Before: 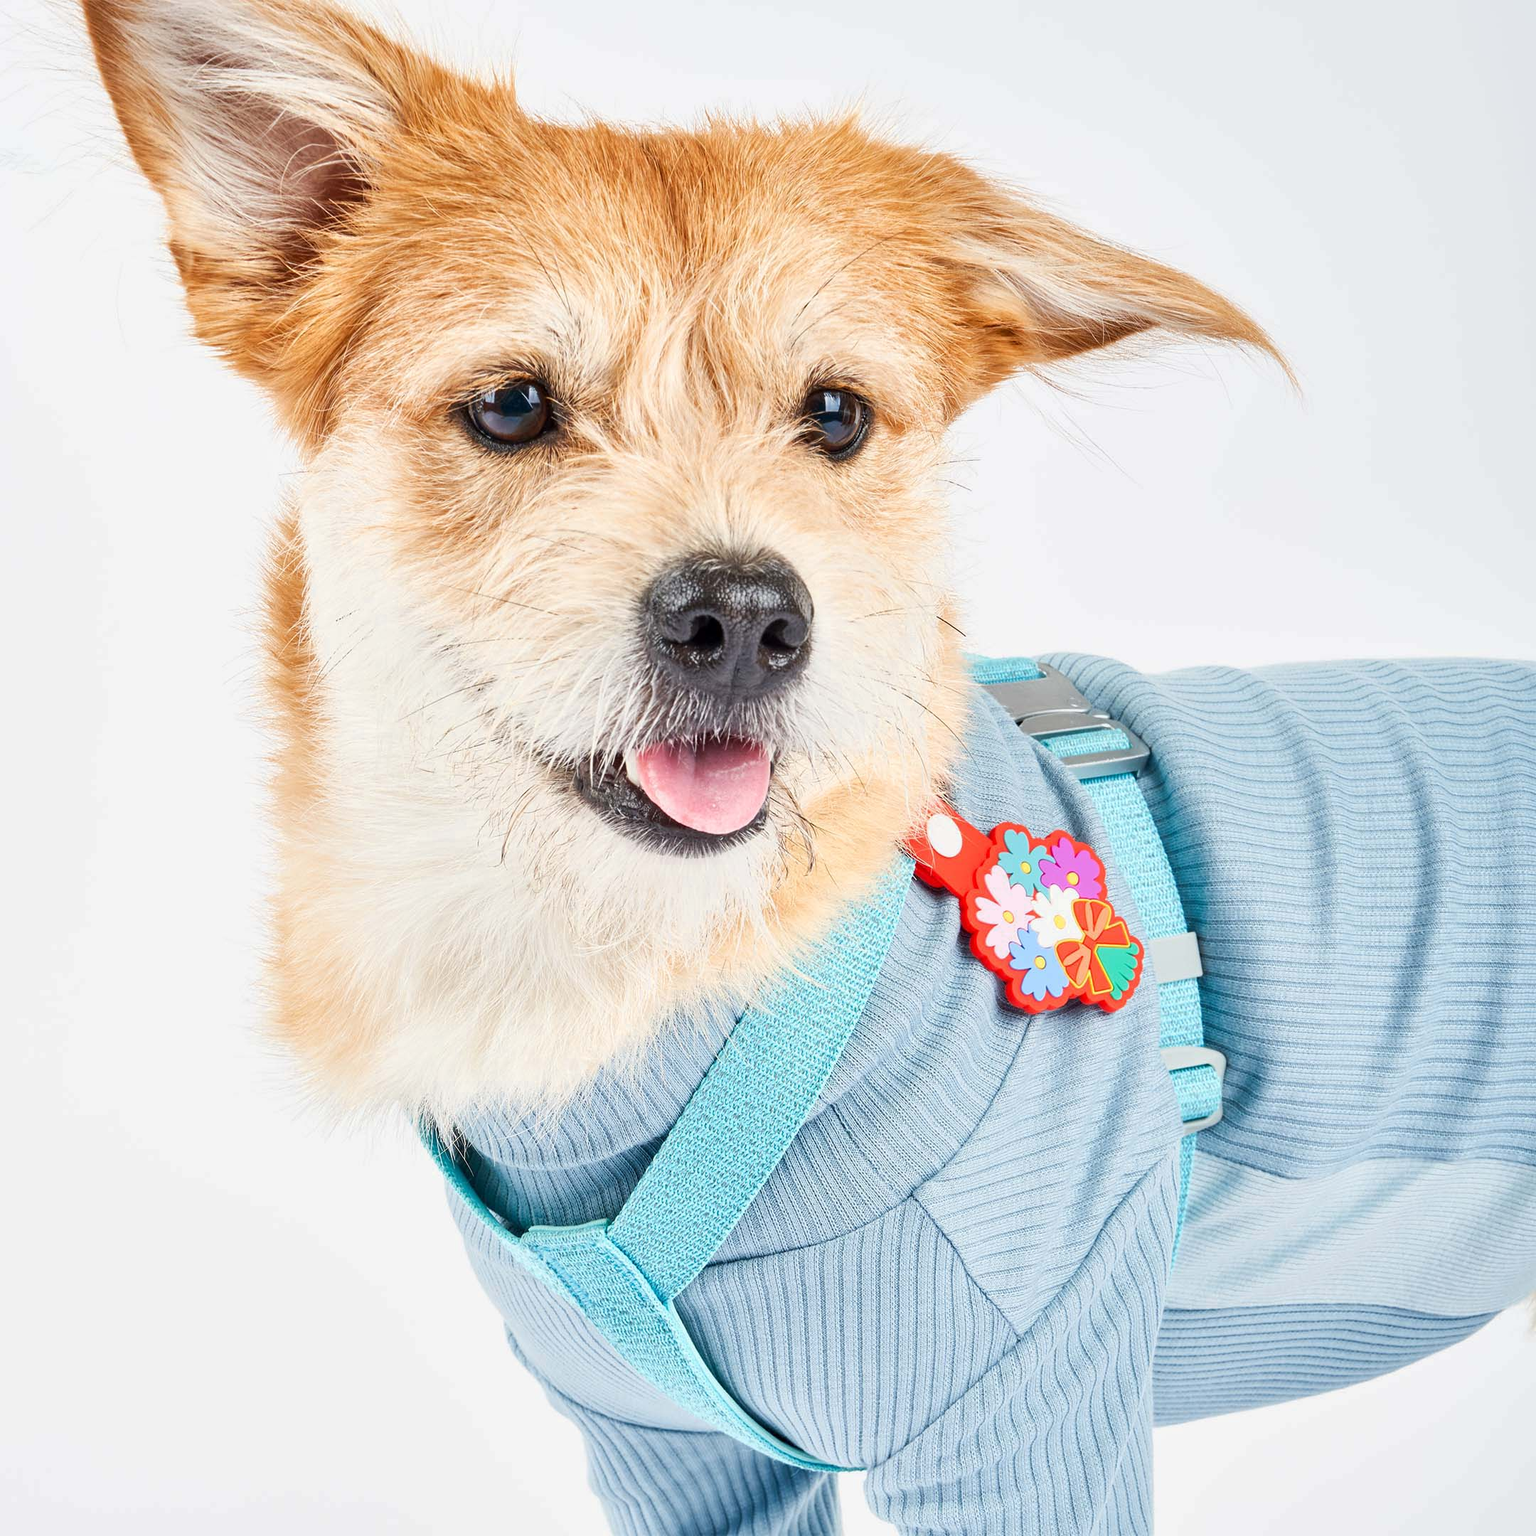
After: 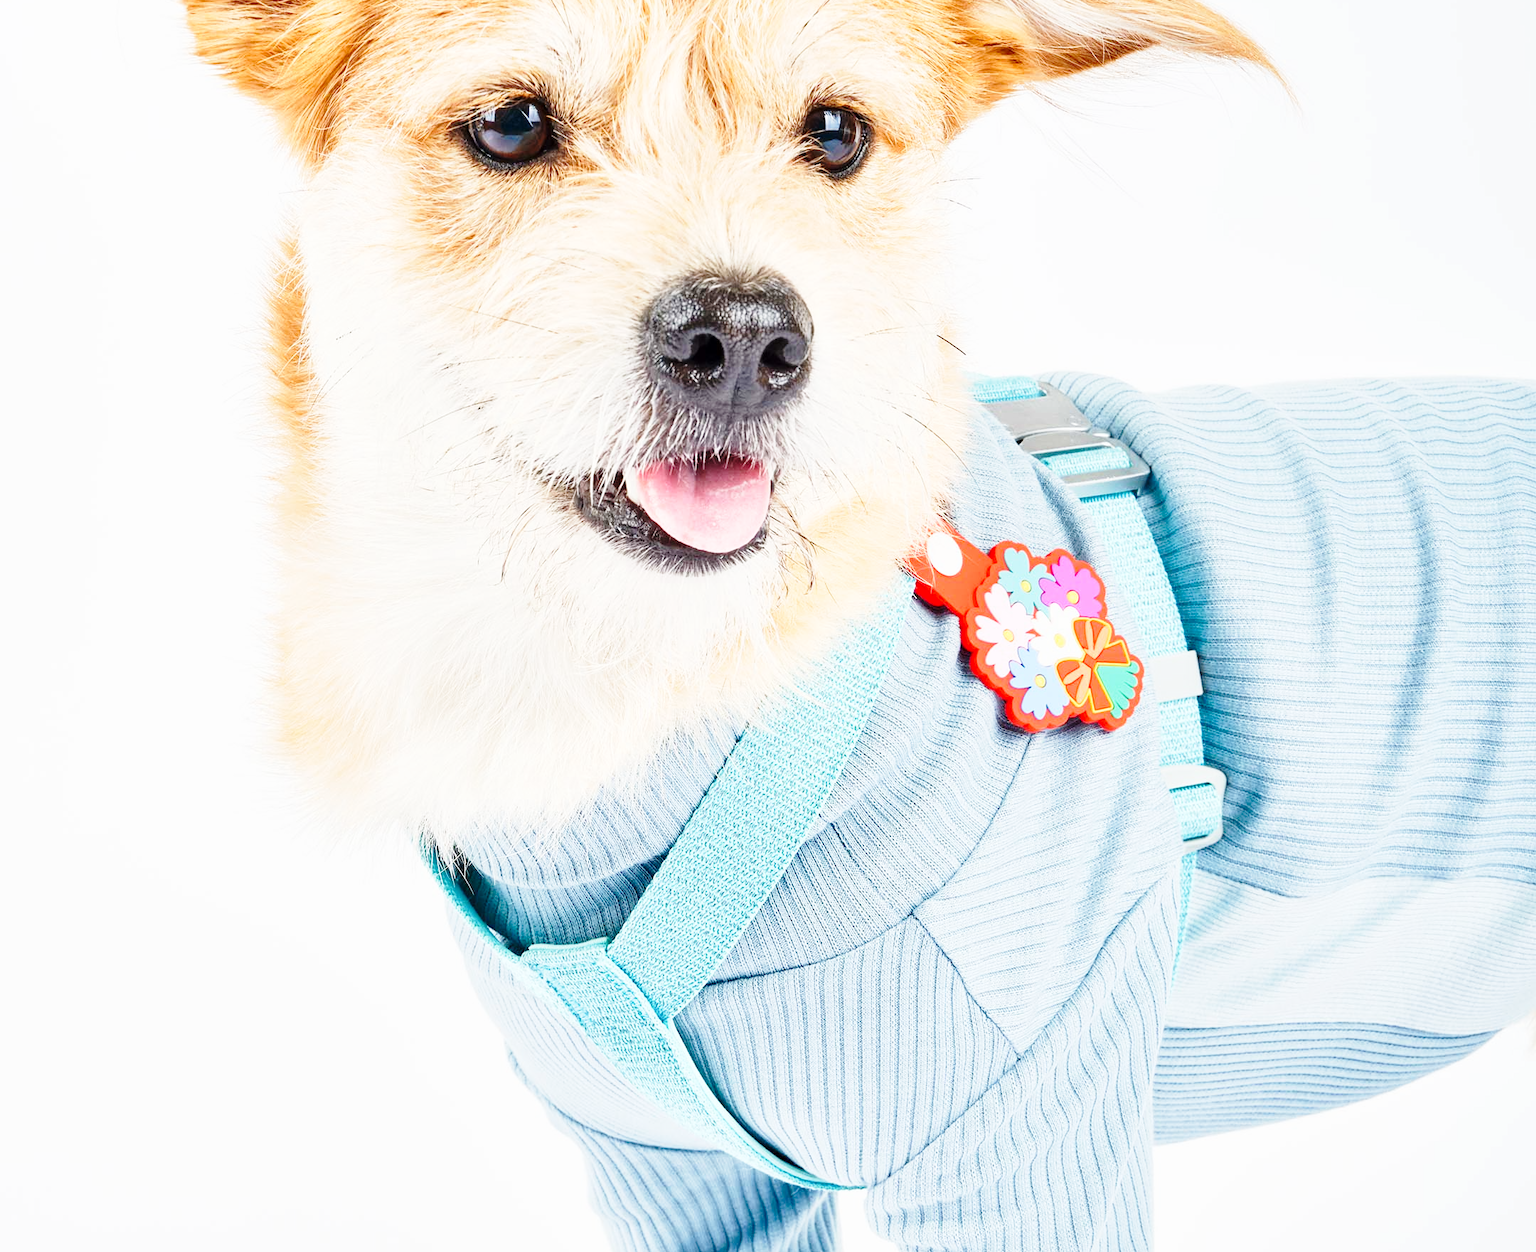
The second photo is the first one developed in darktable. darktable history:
base curve: curves: ch0 [(0, 0) (0.028, 0.03) (0.121, 0.232) (0.46, 0.748) (0.859, 0.968) (1, 1)], preserve colors none
crop and rotate: top 18.408%
